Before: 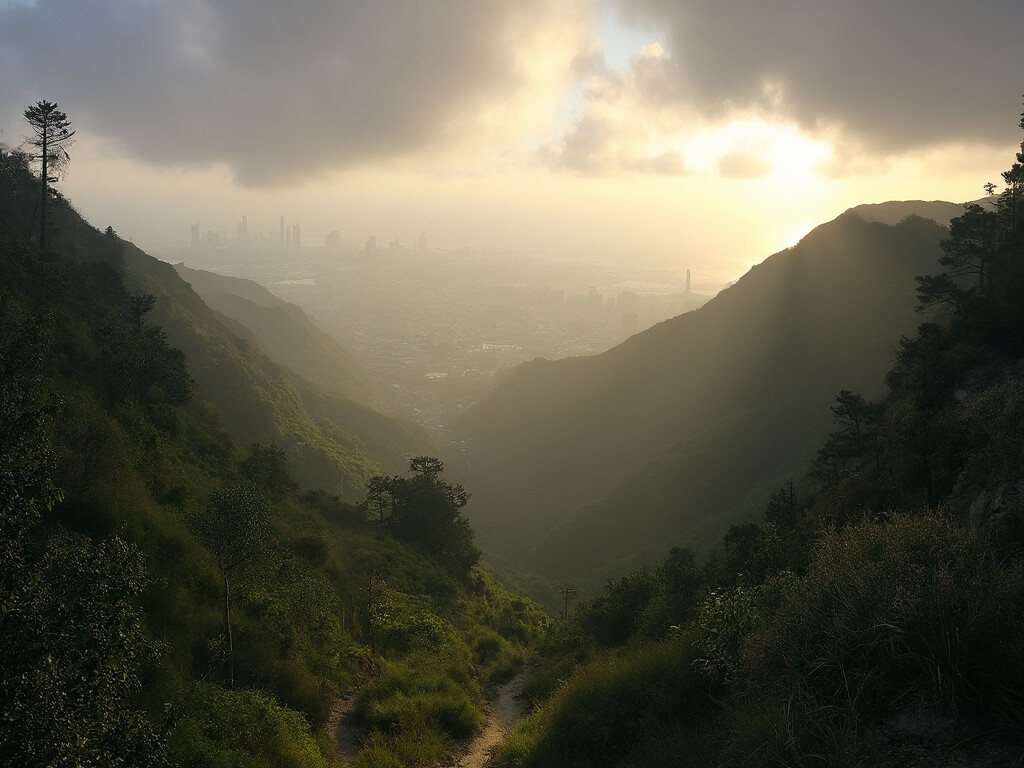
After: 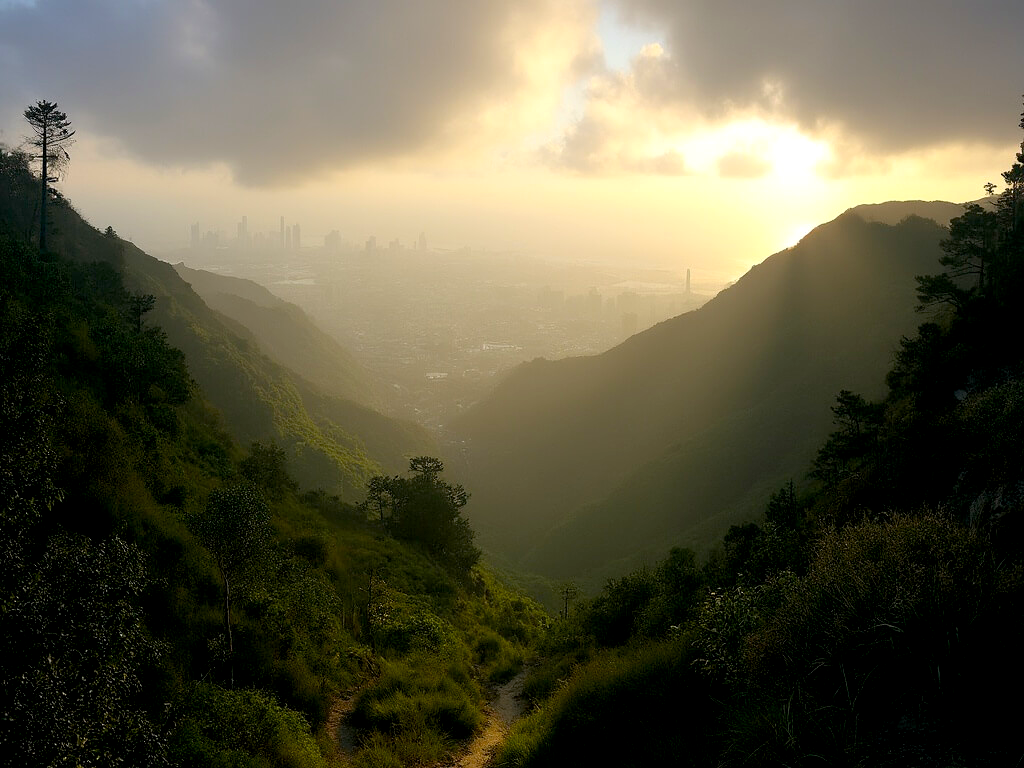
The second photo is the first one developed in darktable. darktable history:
exposure: black level correction 0.009, exposure 0.121 EV, compensate highlight preservation false
color balance rgb: perceptual saturation grading › global saturation 25.672%, global vibrance 15.176%
sharpen: radius 2.931, amount 0.877, threshold 47.259
